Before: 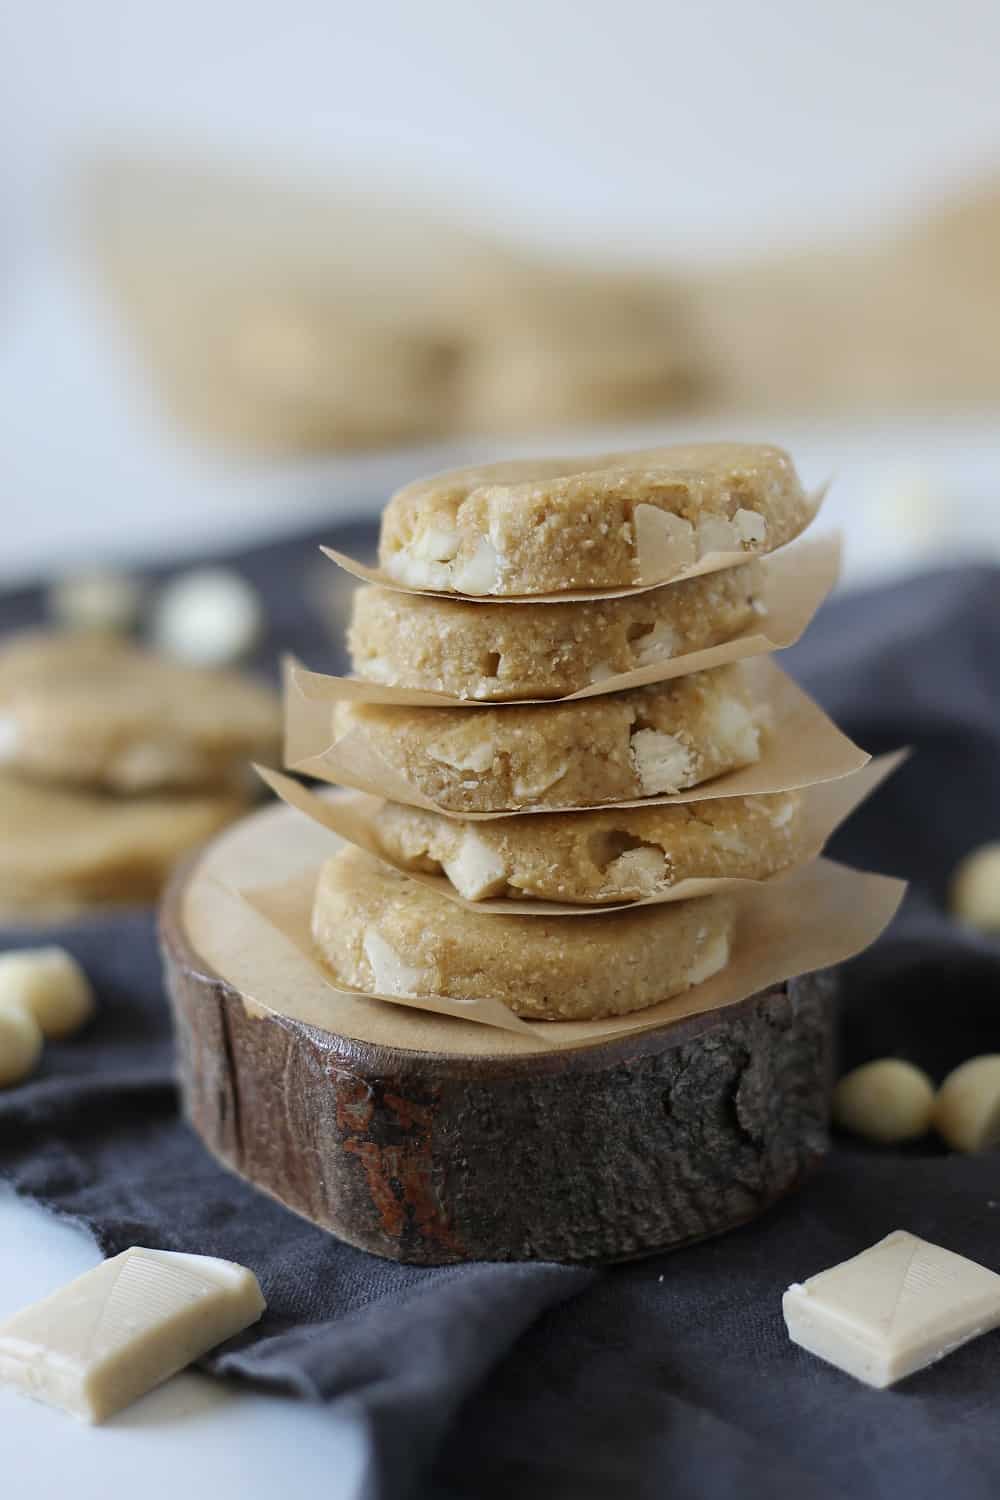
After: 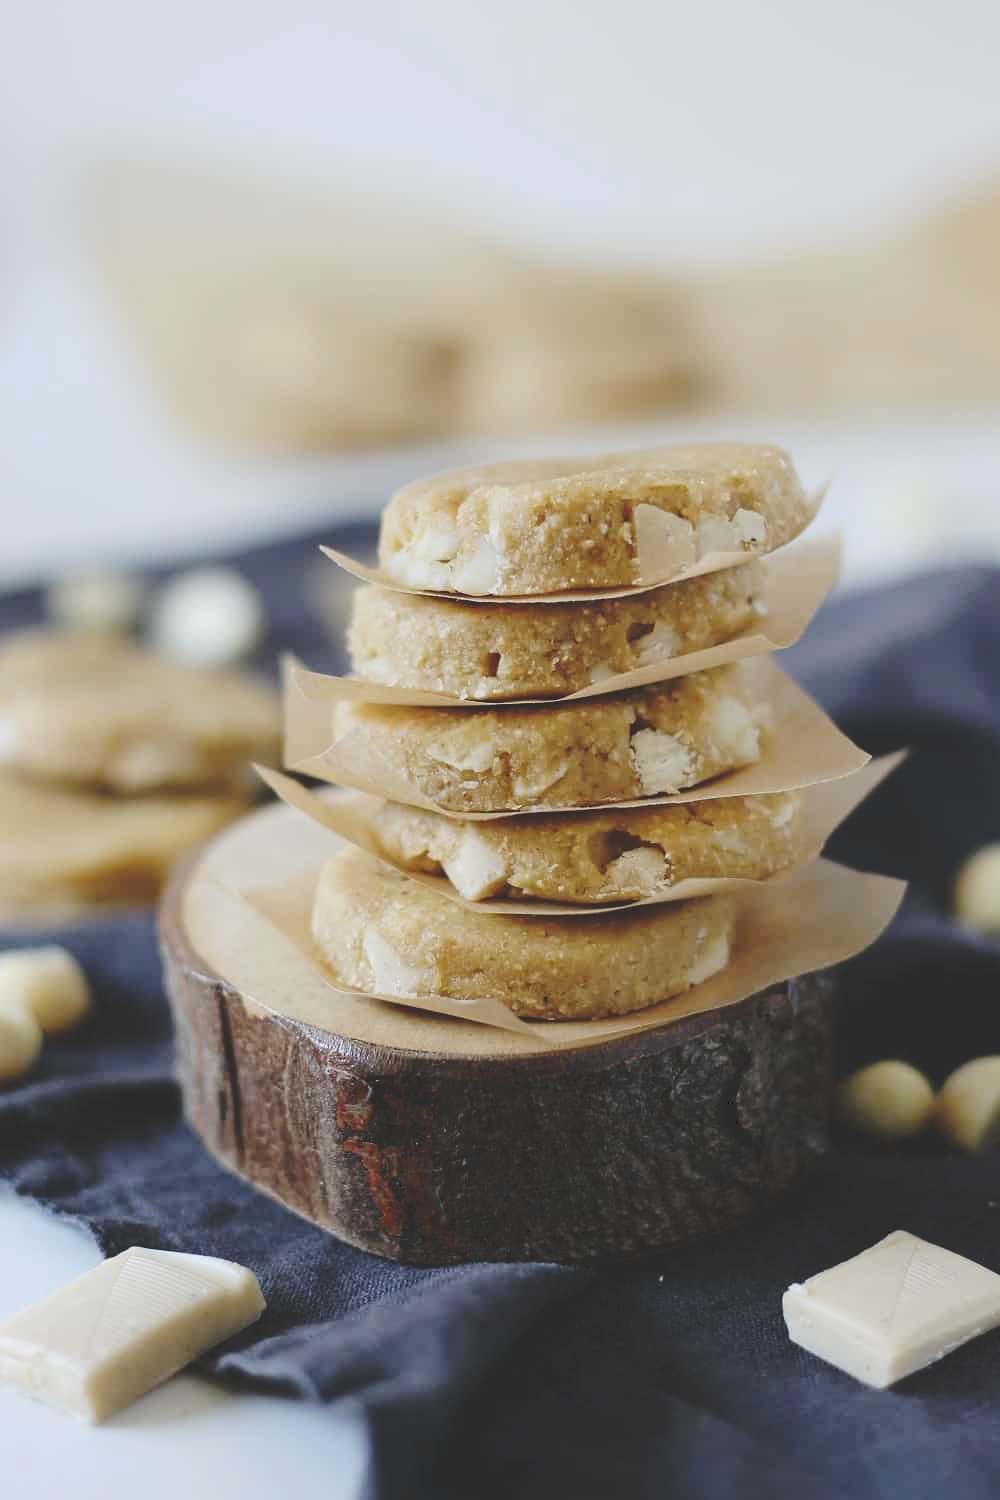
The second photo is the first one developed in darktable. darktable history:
tone curve: curves: ch0 [(0, 0) (0.003, 0.177) (0.011, 0.177) (0.025, 0.176) (0.044, 0.178) (0.069, 0.186) (0.1, 0.194) (0.136, 0.203) (0.177, 0.223) (0.224, 0.255) (0.277, 0.305) (0.335, 0.383) (0.399, 0.467) (0.468, 0.546) (0.543, 0.616) (0.623, 0.694) (0.709, 0.764) (0.801, 0.834) (0.898, 0.901) (1, 1)], preserve colors none
